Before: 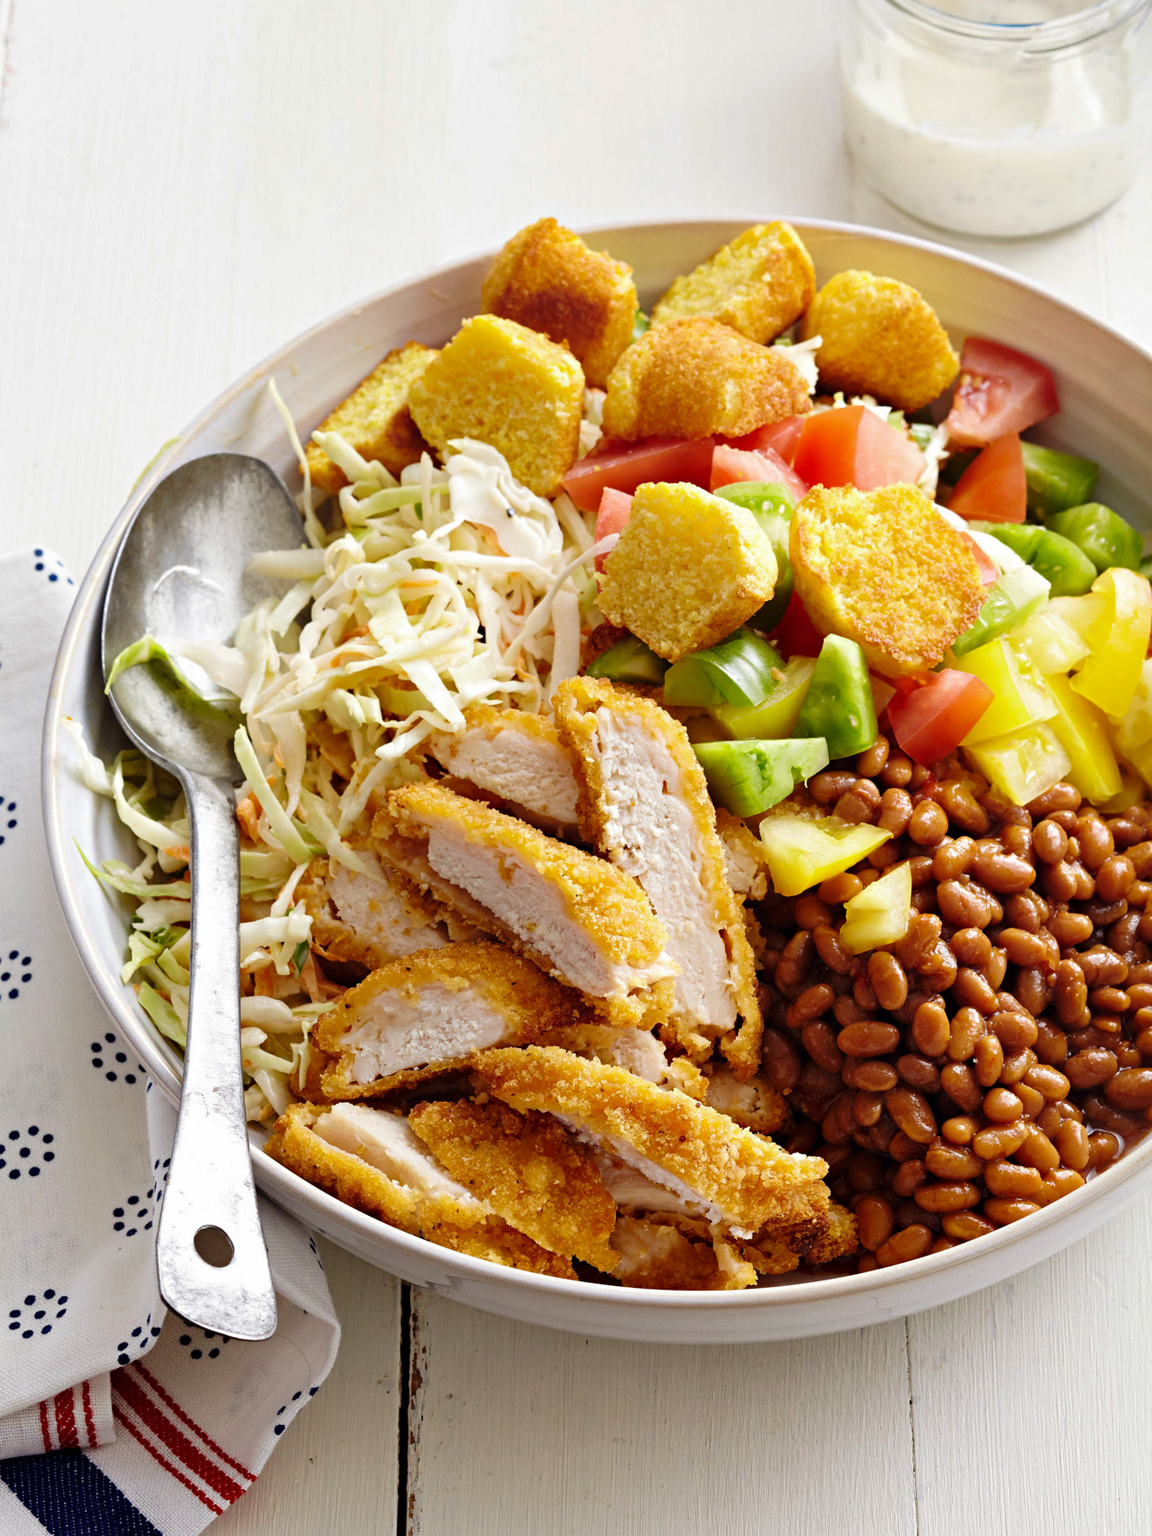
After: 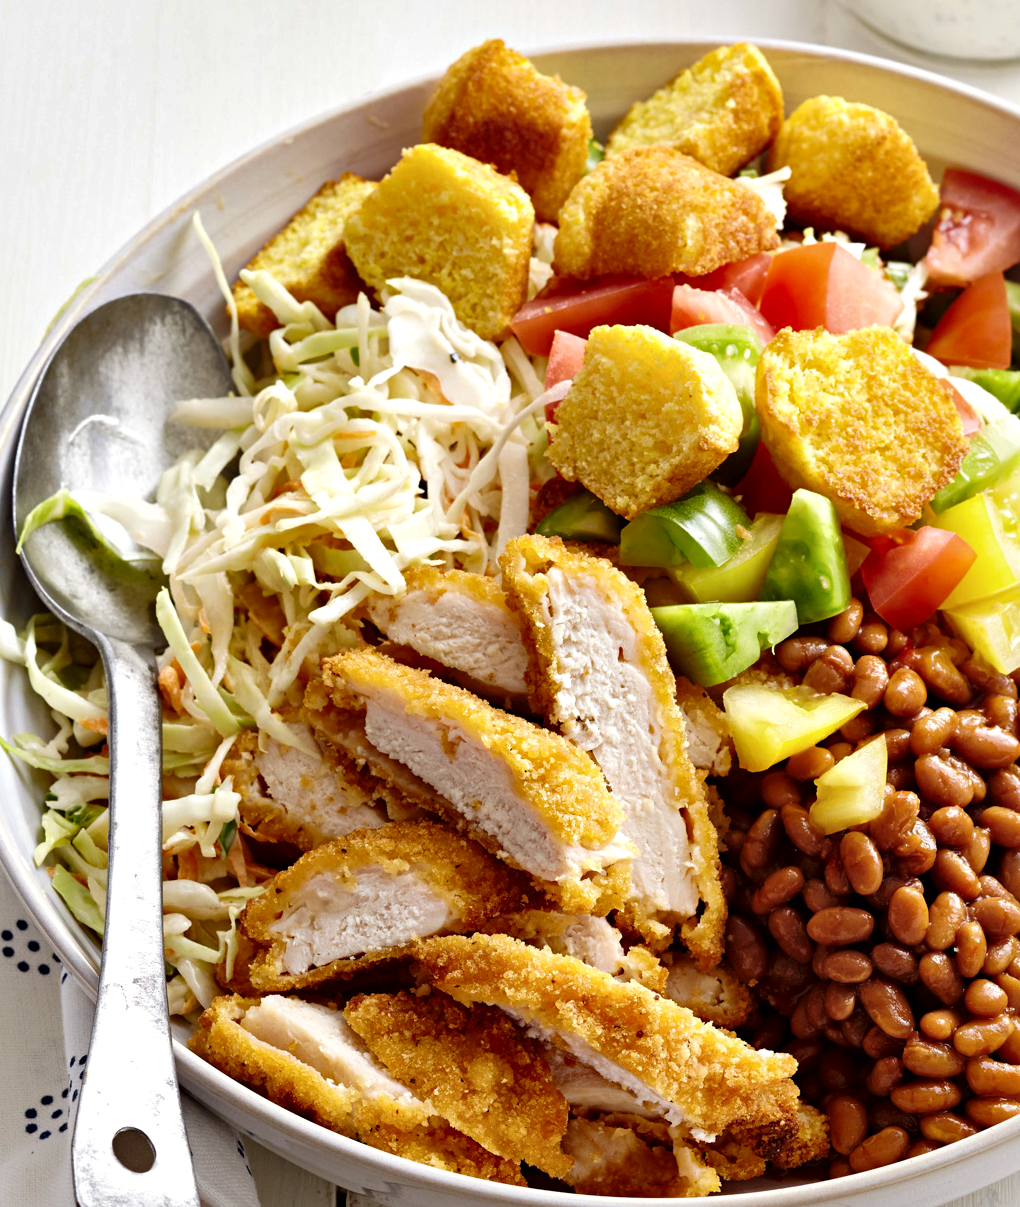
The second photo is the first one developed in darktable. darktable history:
crop: left 7.856%, top 11.836%, right 10.12%, bottom 15.387%
local contrast: mode bilateral grid, contrast 25, coarseness 60, detail 151%, midtone range 0.2
